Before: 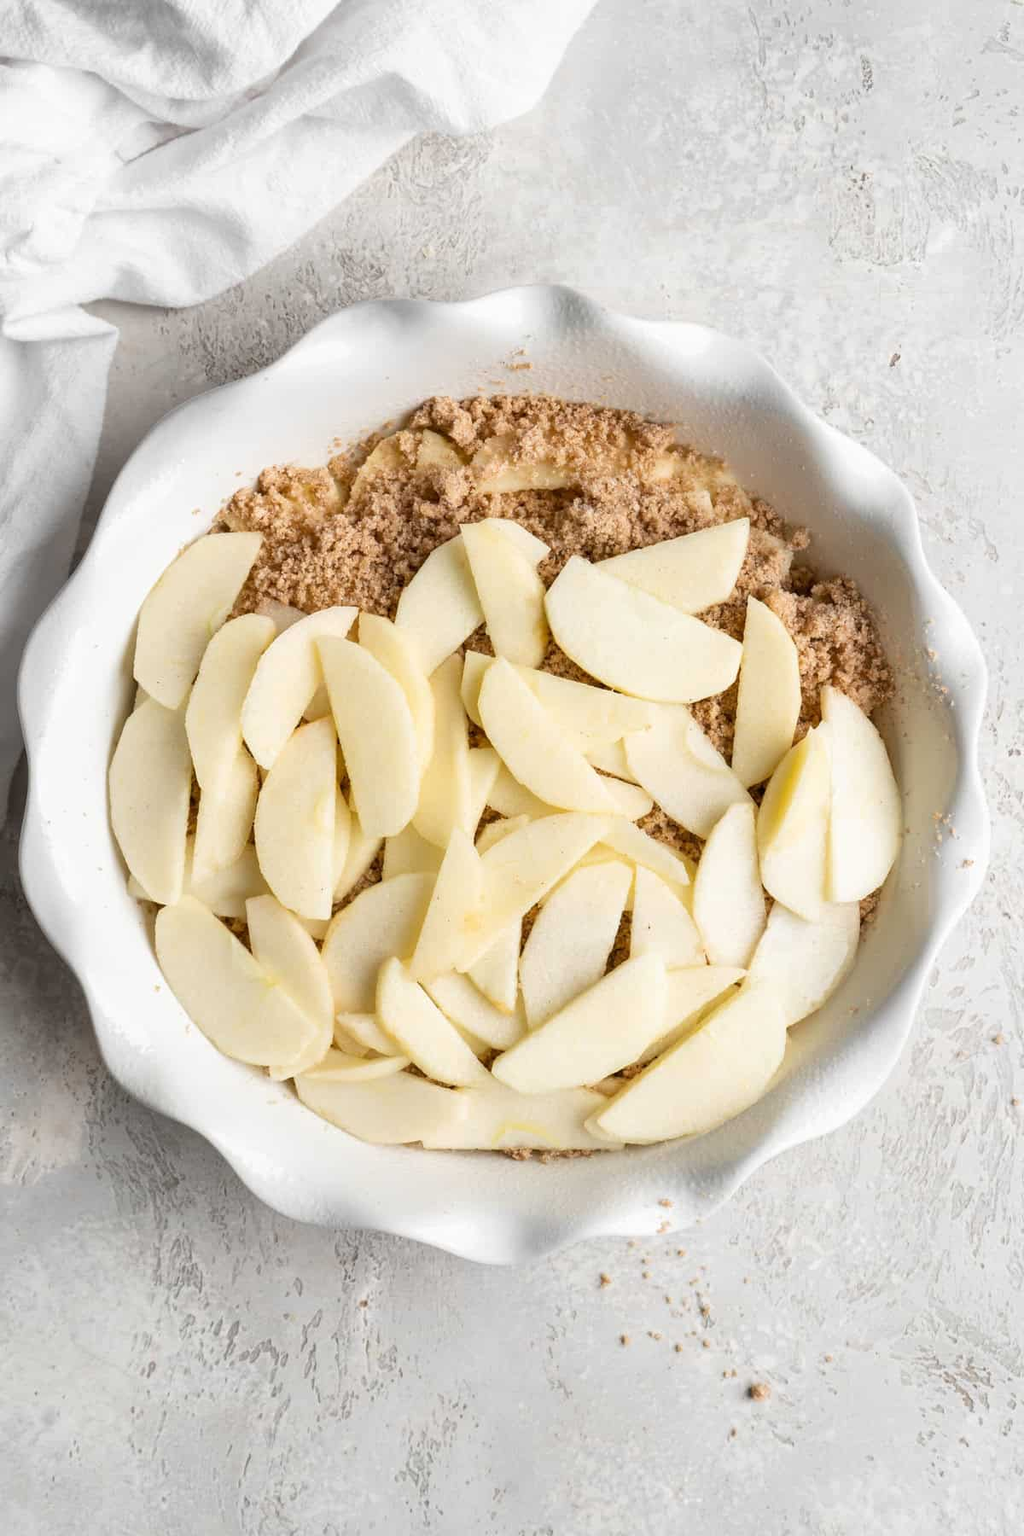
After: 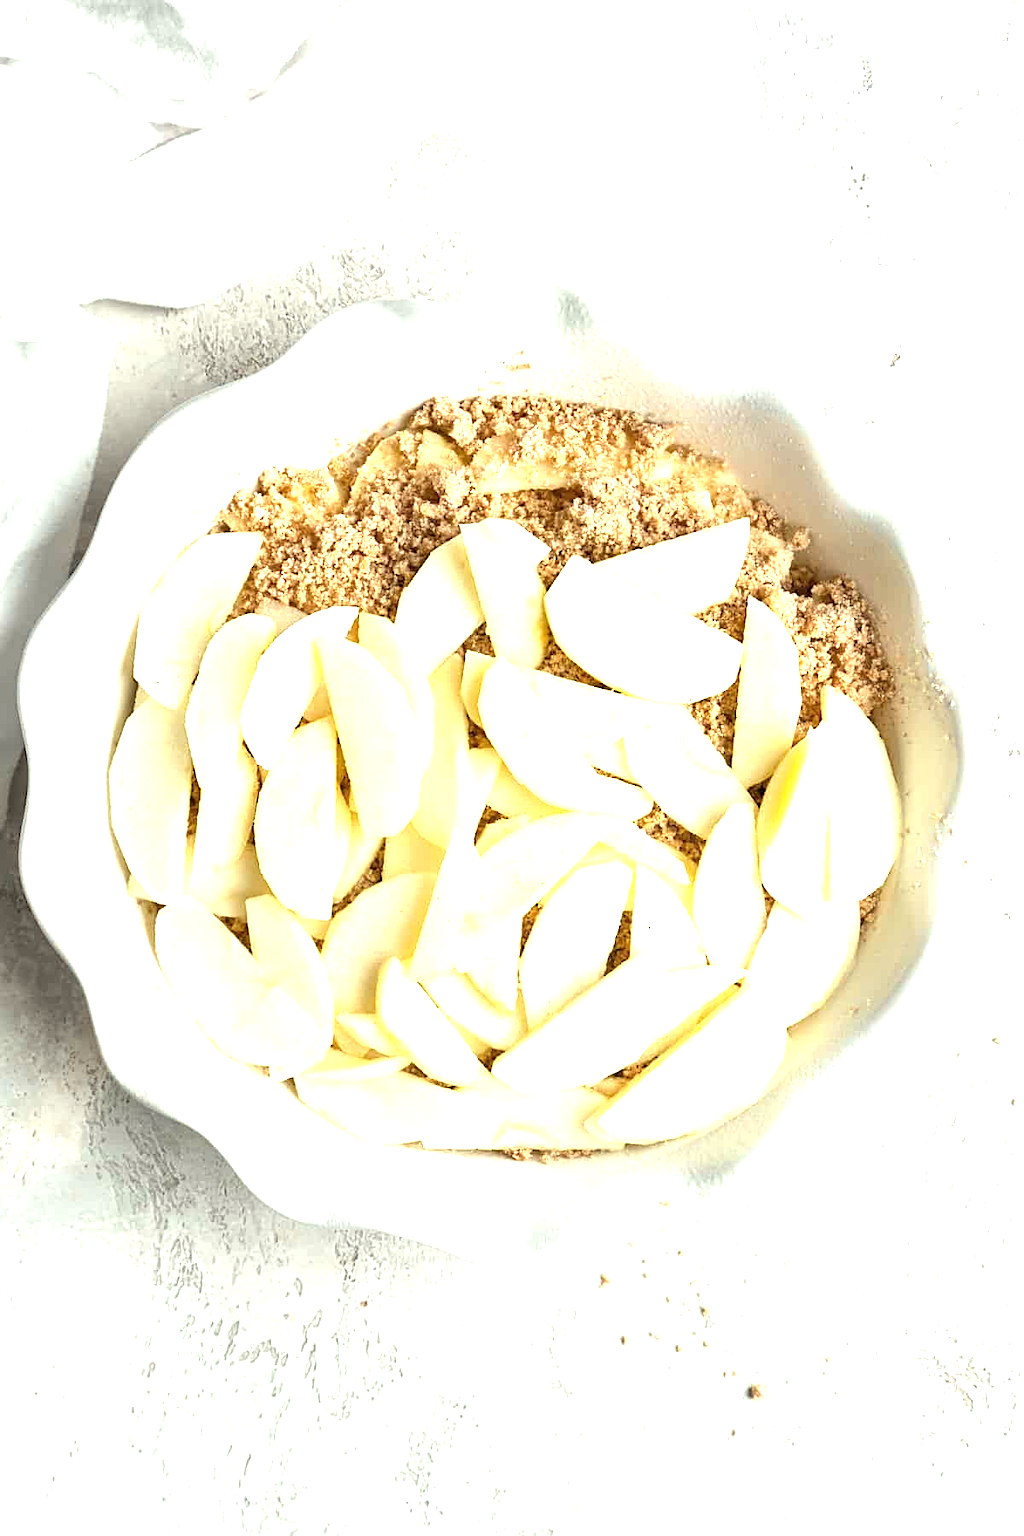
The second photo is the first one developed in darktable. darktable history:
color correction: highlights a* -4.84, highlights b* 5.06, saturation 0.942
sharpen: on, module defaults
exposure: black level correction 0, exposure 1.2 EV, compensate highlight preservation false
